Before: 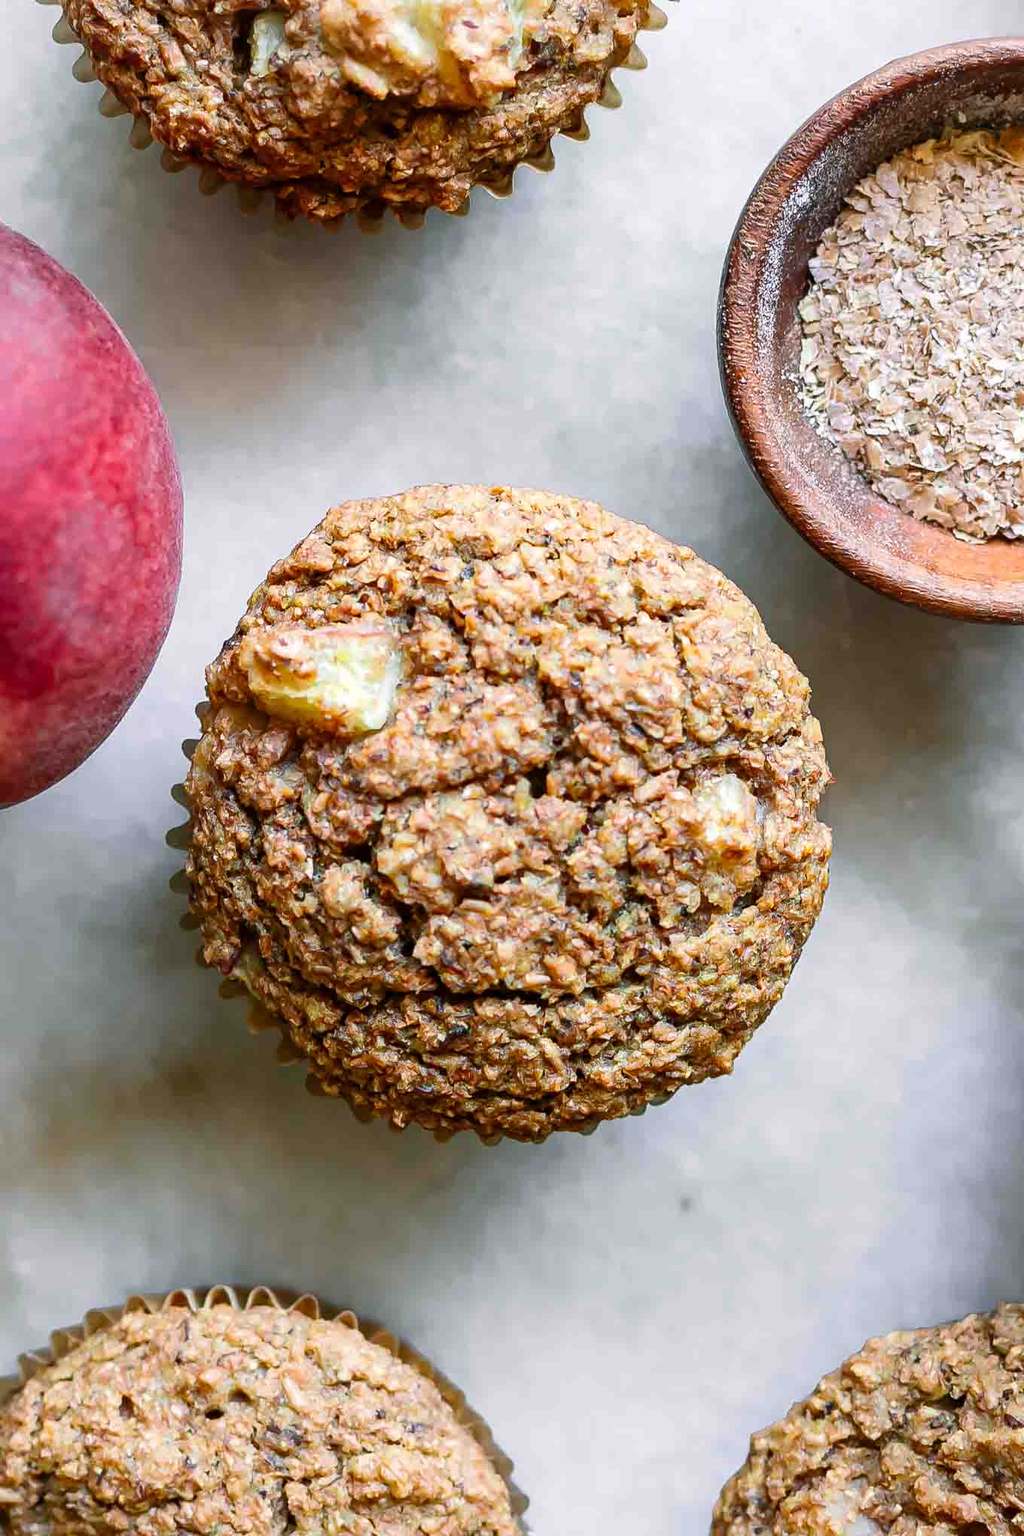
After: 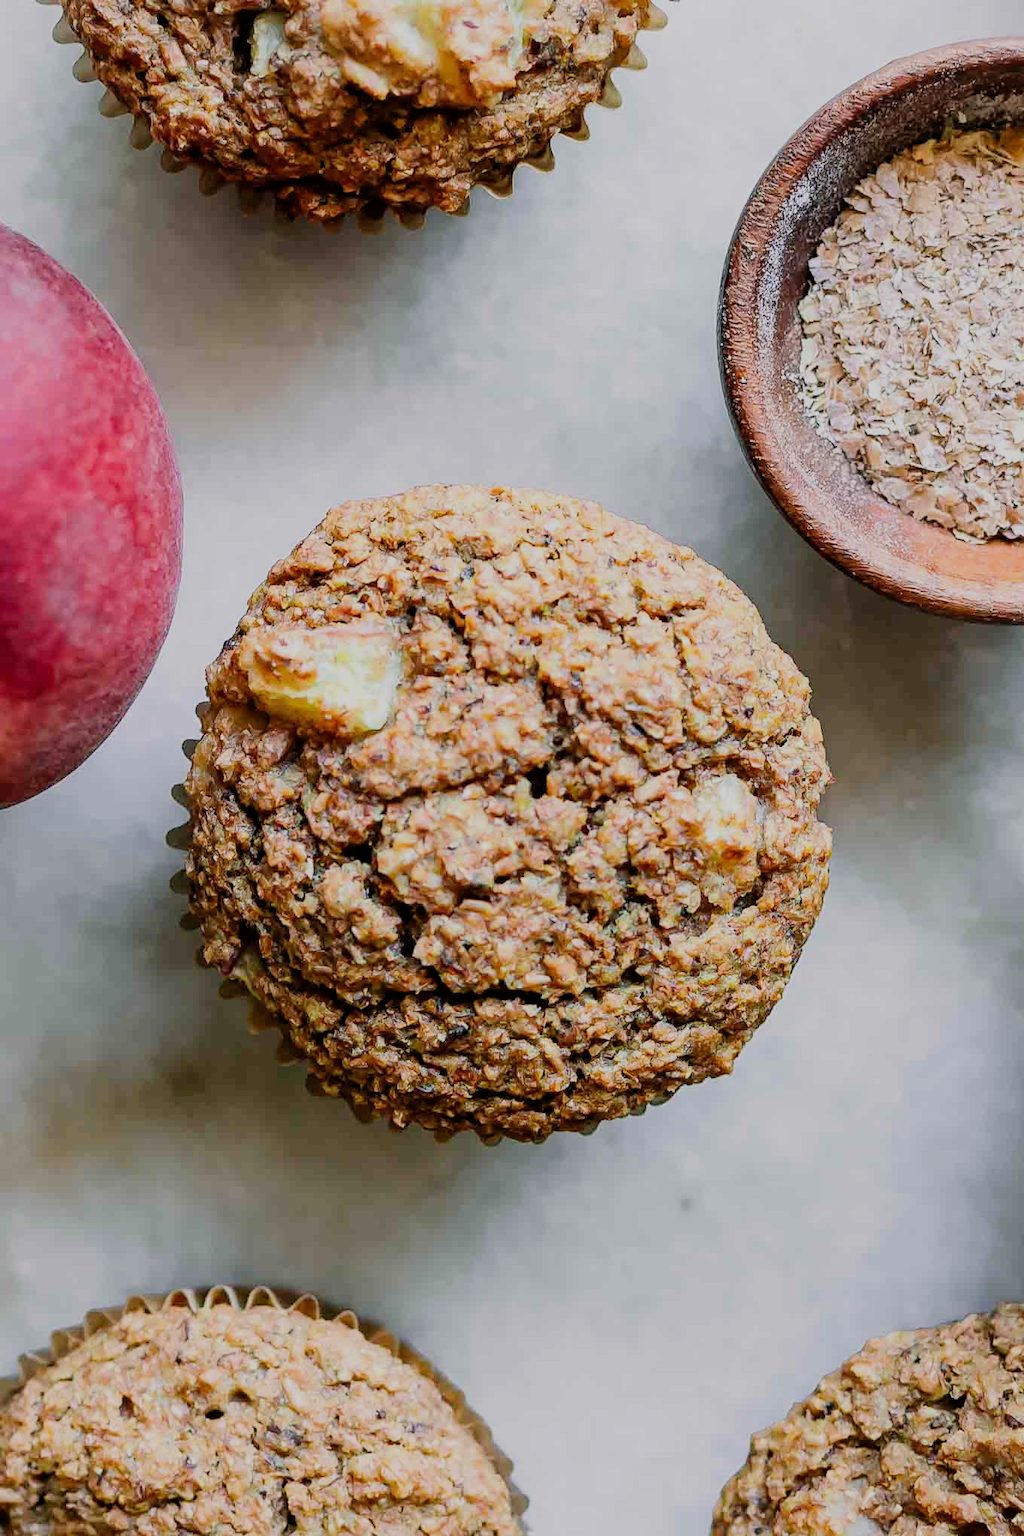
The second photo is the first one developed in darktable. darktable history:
filmic rgb: black relative exposure -7.19 EV, white relative exposure 5.34 EV, hardness 3.03, iterations of high-quality reconstruction 0
